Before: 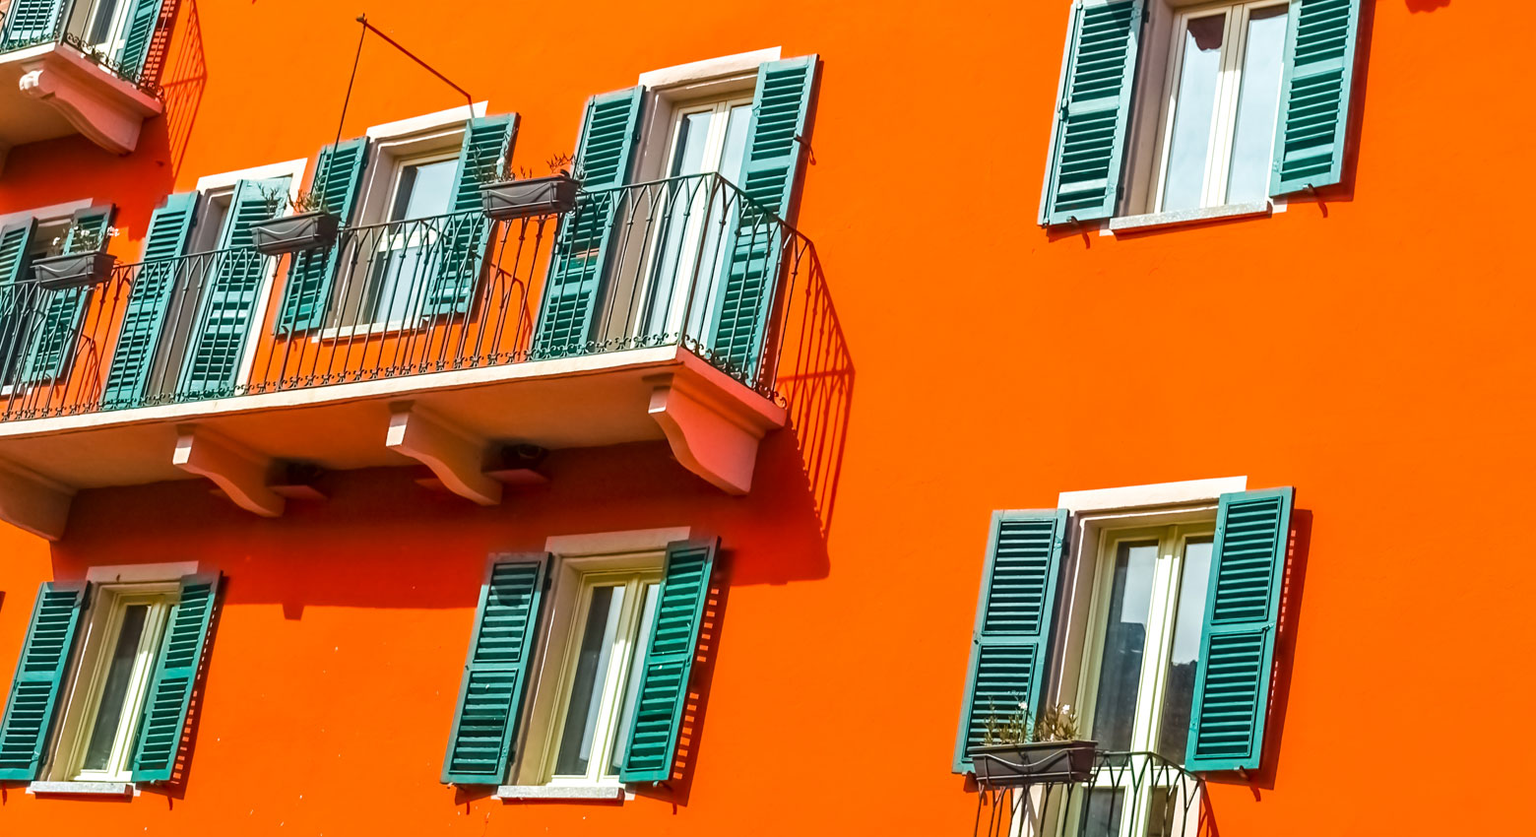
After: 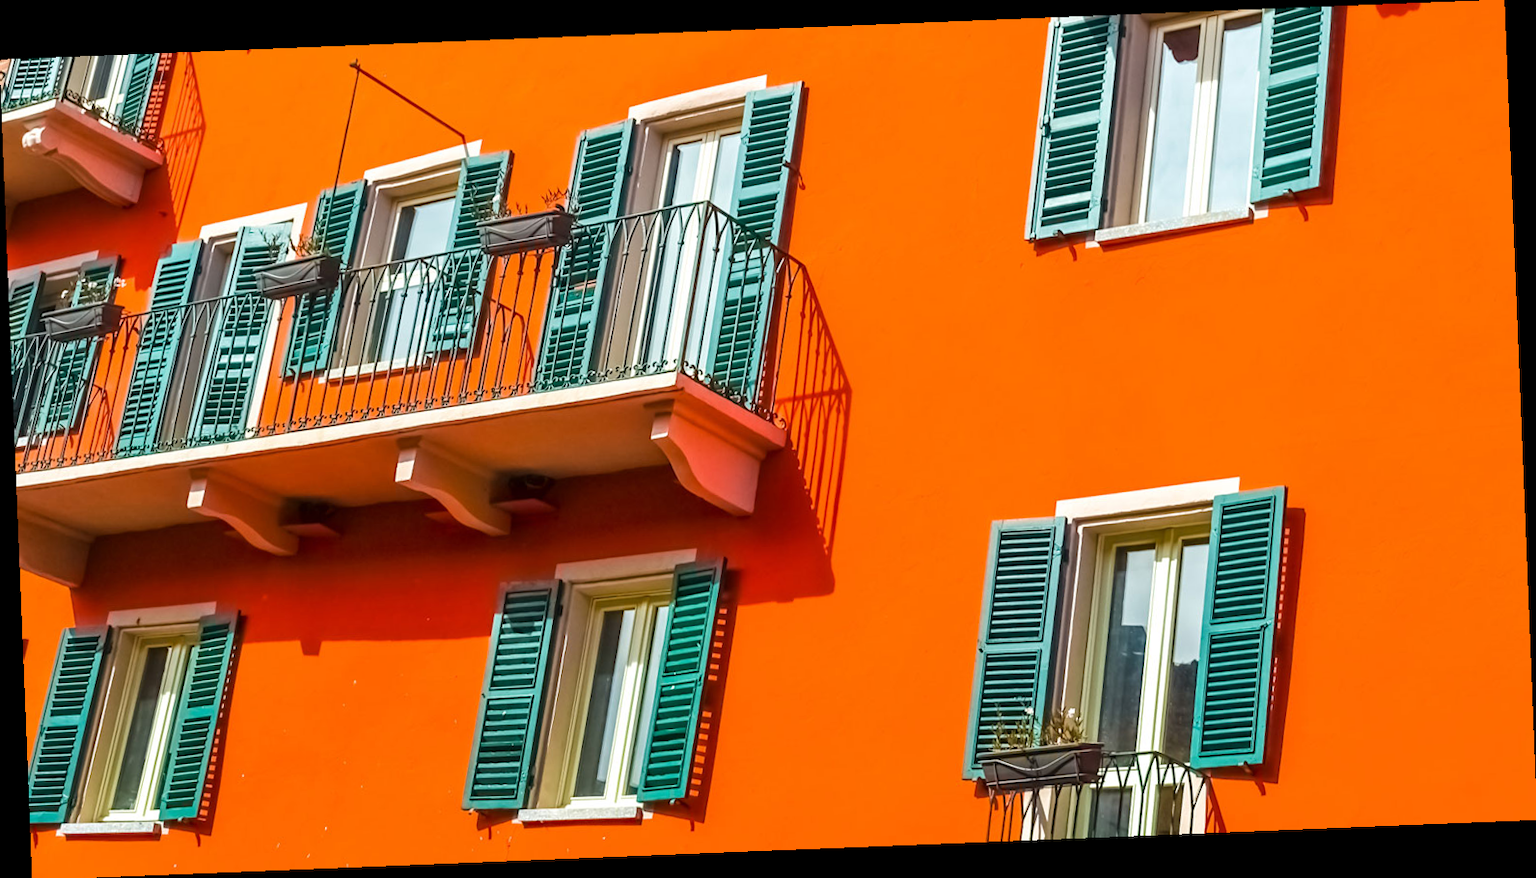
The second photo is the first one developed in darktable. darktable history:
rotate and perspective: rotation -2.29°, automatic cropping off
